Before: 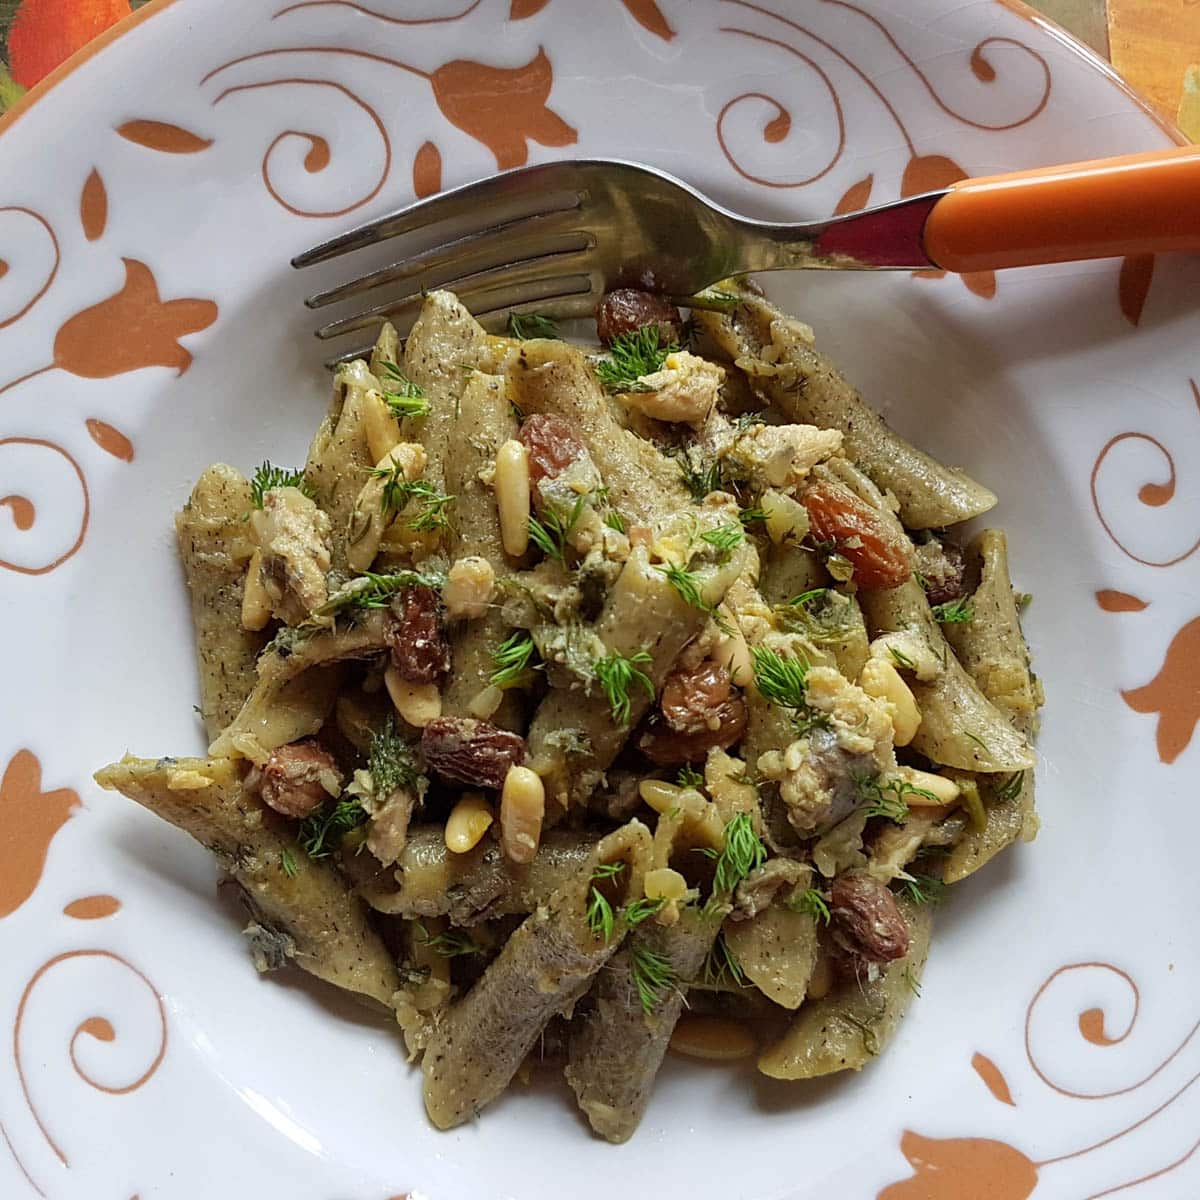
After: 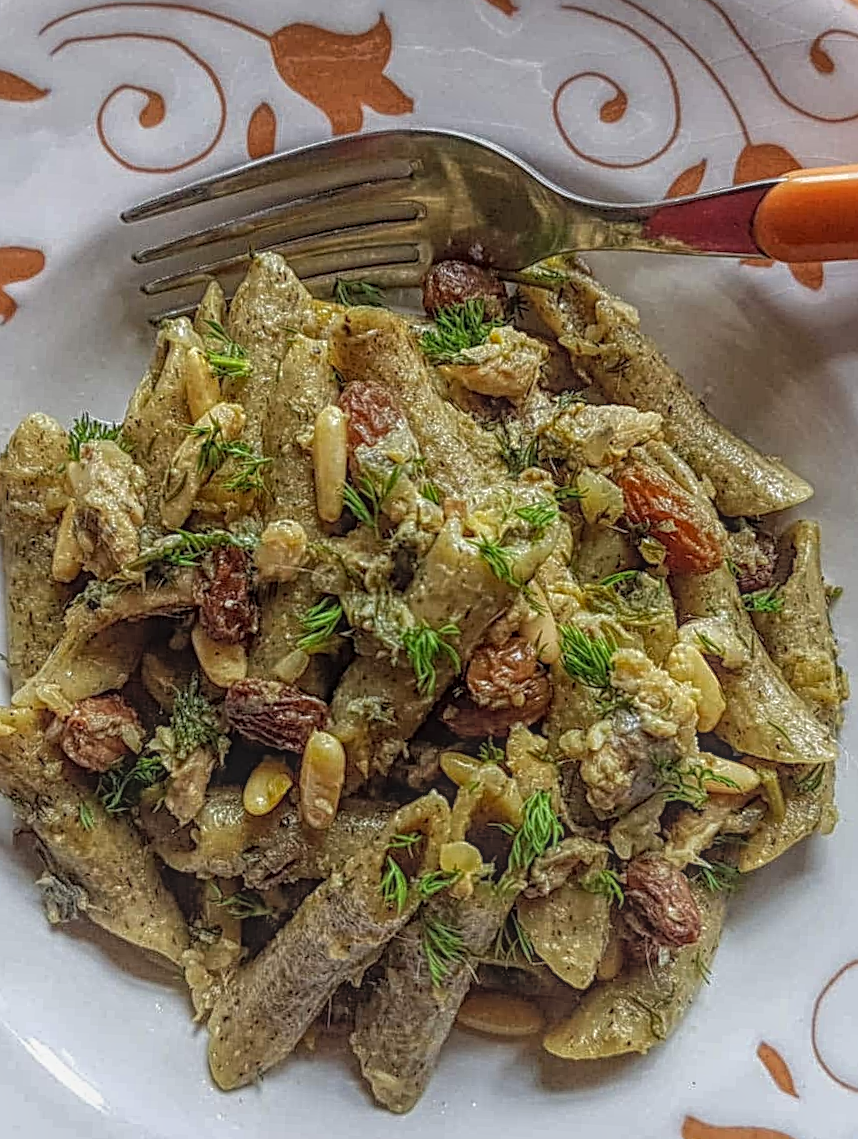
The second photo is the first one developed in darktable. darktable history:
local contrast: highlights 20%, shadows 28%, detail 200%, midtone range 0.2
crop and rotate: angle -3.09°, left 13.968%, top 0.031%, right 10.729%, bottom 0.04%
sharpen: radius 3.968
